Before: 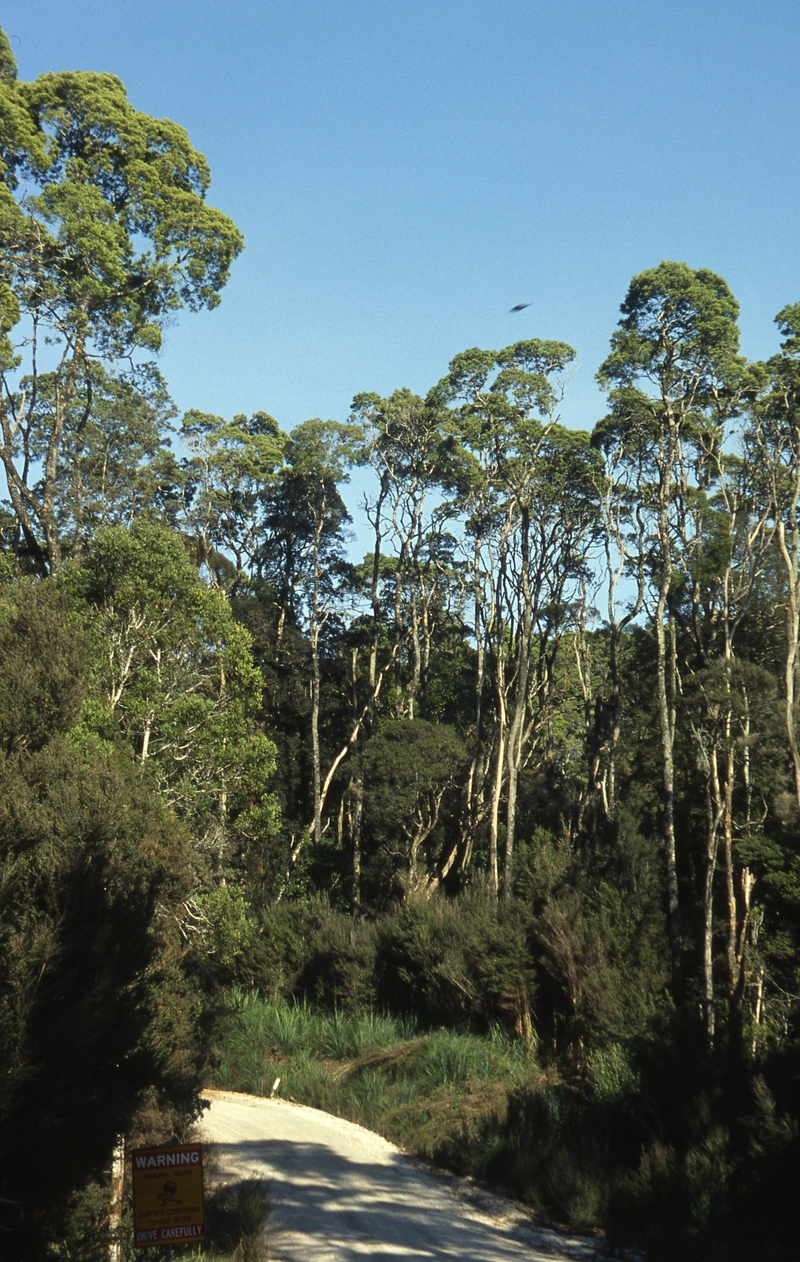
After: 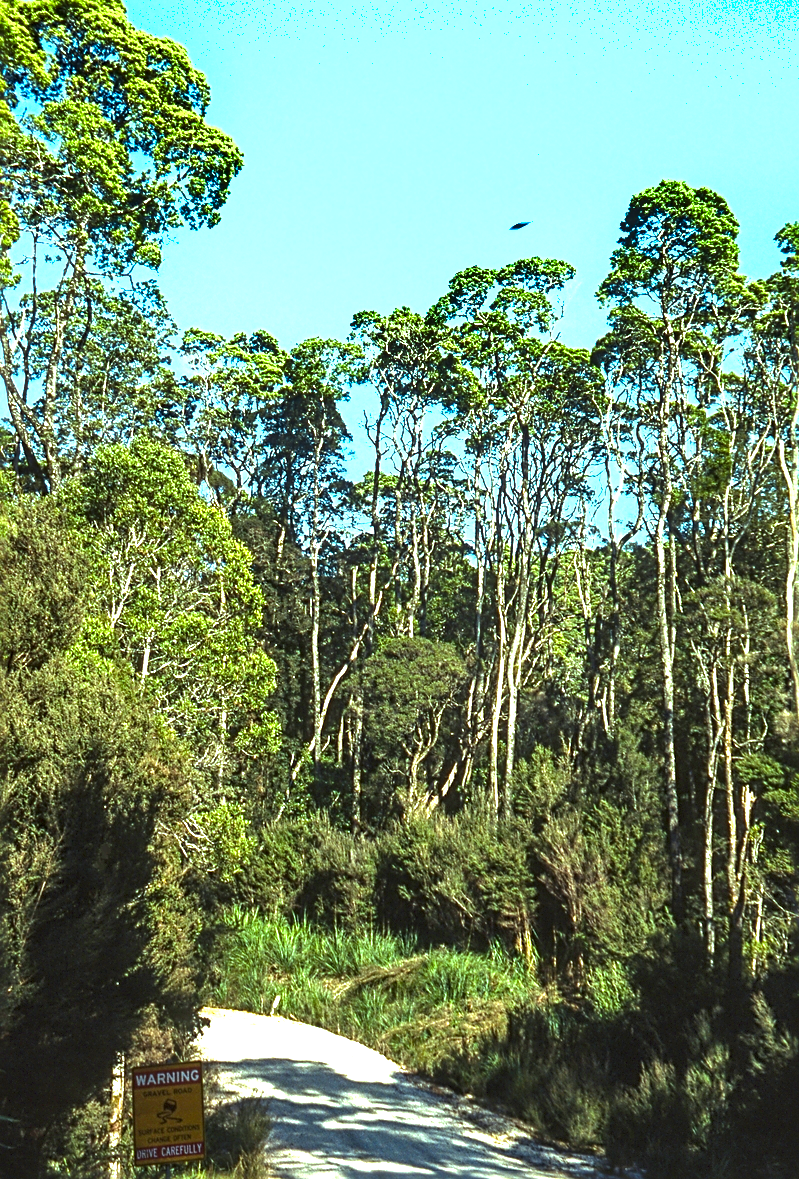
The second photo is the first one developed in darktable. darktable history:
color balance rgb: highlights gain › luminance 15.379%, highlights gain › chroma 3.876%, highlights gain › hue 206.82°, perceptual saturation grading › global saturation 25.728%, perceptual brilliance grading › global brilliance 29.613%
sharpen: radius 2.837, amount 0.715
shadows and highlights: shadows 32.49, highlights -46.83, compress 49.65%, soften with gaussian
local contrast: detail 150%
color calibration: output R [0.994, 0.059, -0.119, 0], output G [-0.036, 1.09, -0.119, 0], output B [0.078, -0.108, 0.961, 0], illuminant same as pipeline (D50), adaptation none (bypass), x 0.334, y 0.334, temperature 5015.85 K, gamut compression 0.979
crop and rotate: top 6.515%
exposure: exposure 0.735 EV, compensate highlight preservation false
tone equalizer: -8 EV 0.253 EV, -7 EV 0.386 EV, -6 EV 0.405 EV, -5 EV 0.226 EV, -3 EV -0.278 EV, -2 EV -0.428 EV, -1 EV -0.407 EV, +0 EV -0.22 EV
